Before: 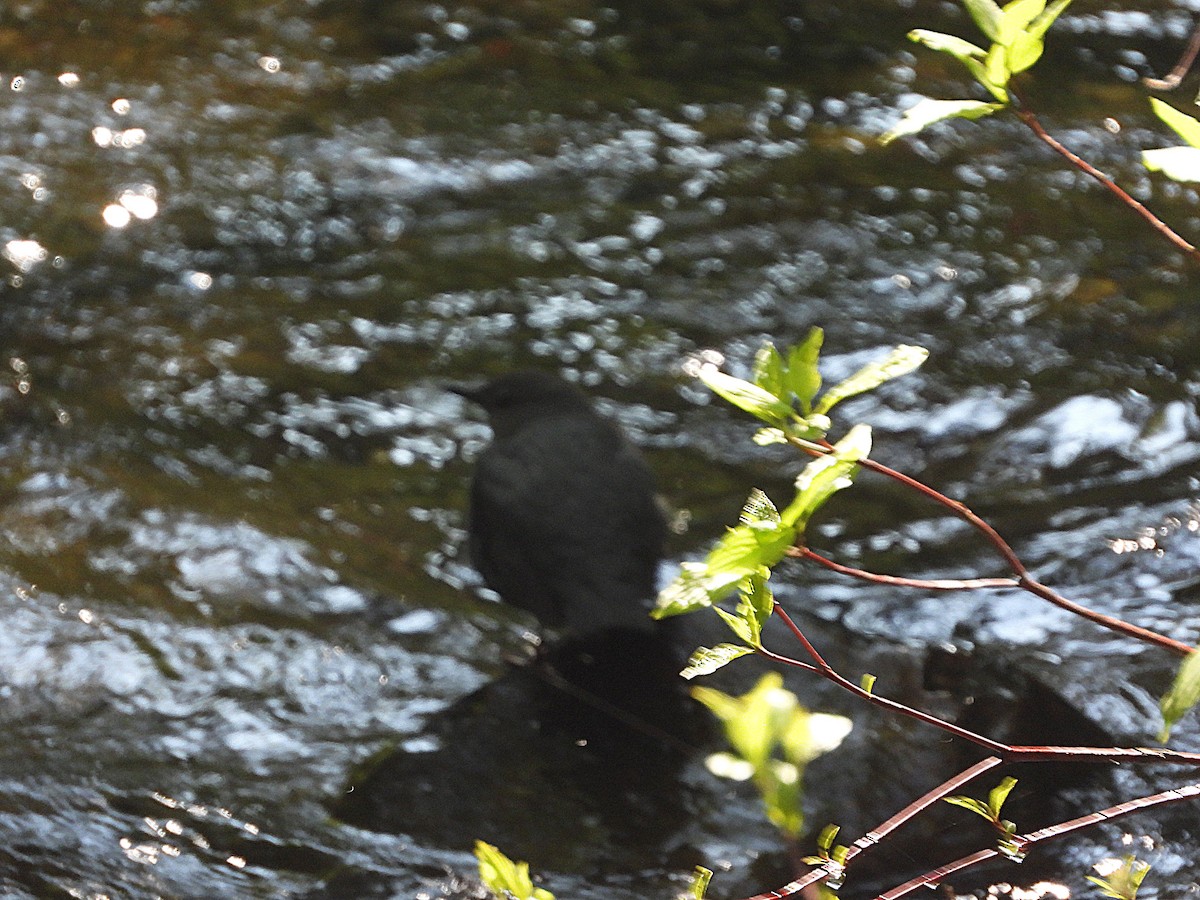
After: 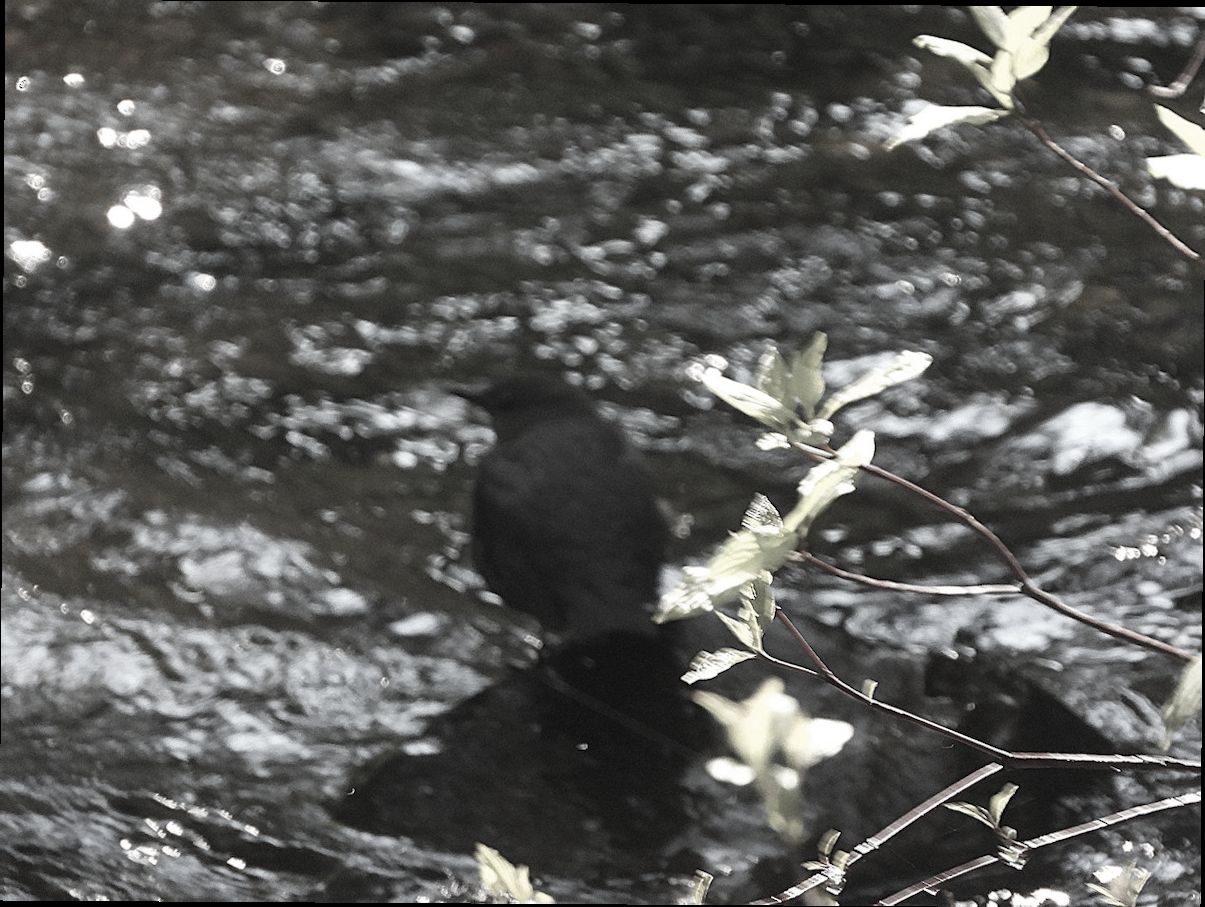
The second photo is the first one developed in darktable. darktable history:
crop and rotate: angle -0.367°
color correction: highlights b* 0.056, saturation 0.176
